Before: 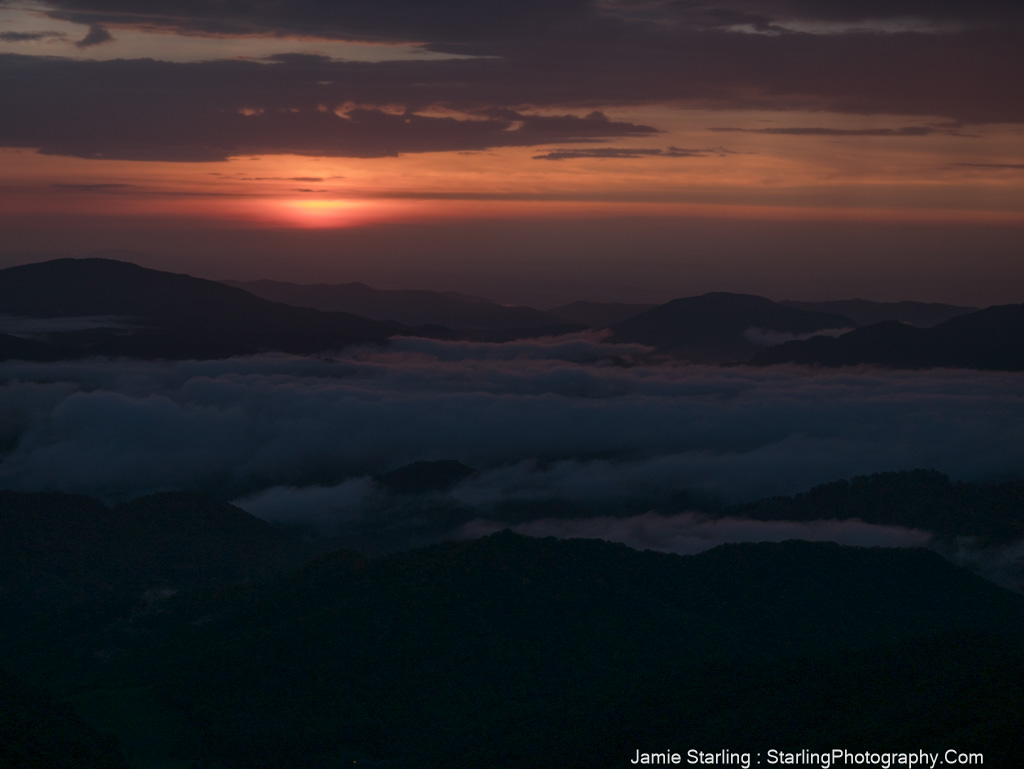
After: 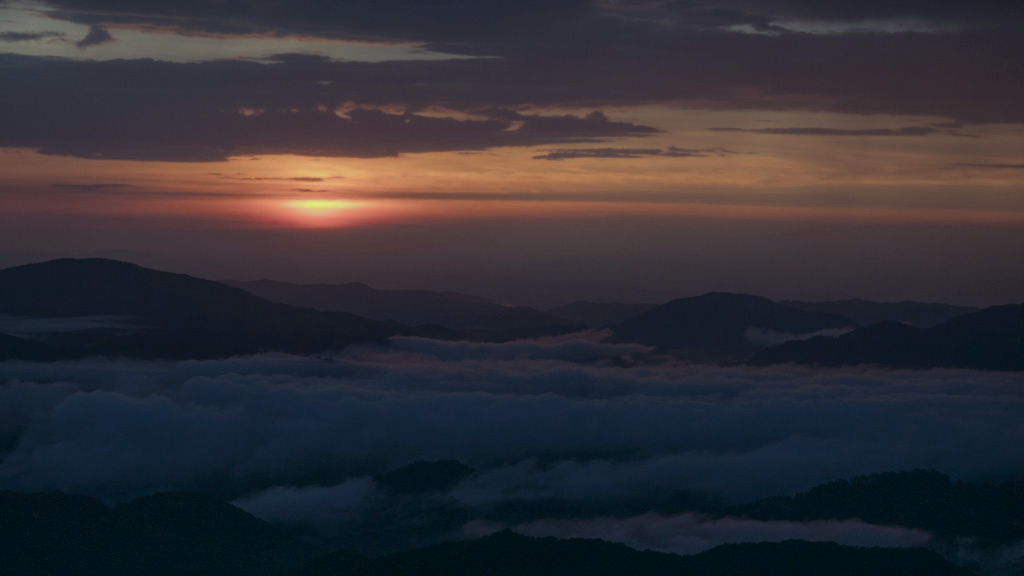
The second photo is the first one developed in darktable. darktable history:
crop: bottom 24.988%
color balance: mode lift, gamma, gain (sRGB), lift [0.997, 0.979, 1.021, 1.011], gamma [1, 1.084, 0.916, 0.998], gain [1, 0.87, 1.13, 1.101], contrast 4.55%, contrast fulcrum 38.24%, output saturation 104.09%
